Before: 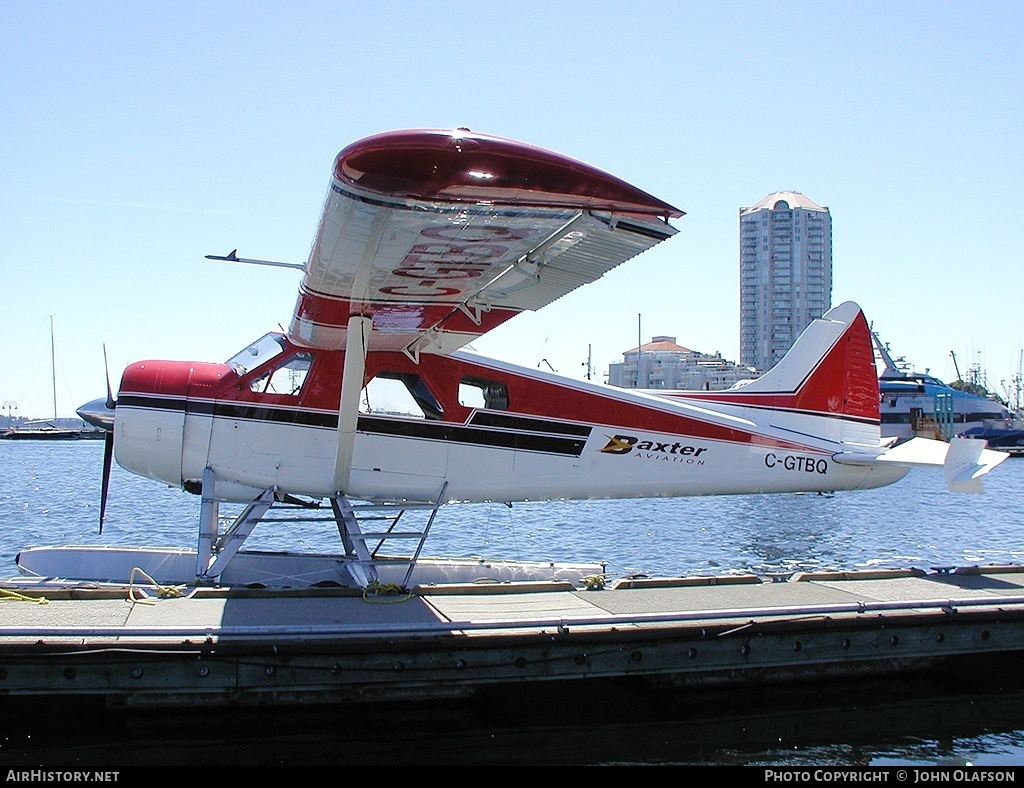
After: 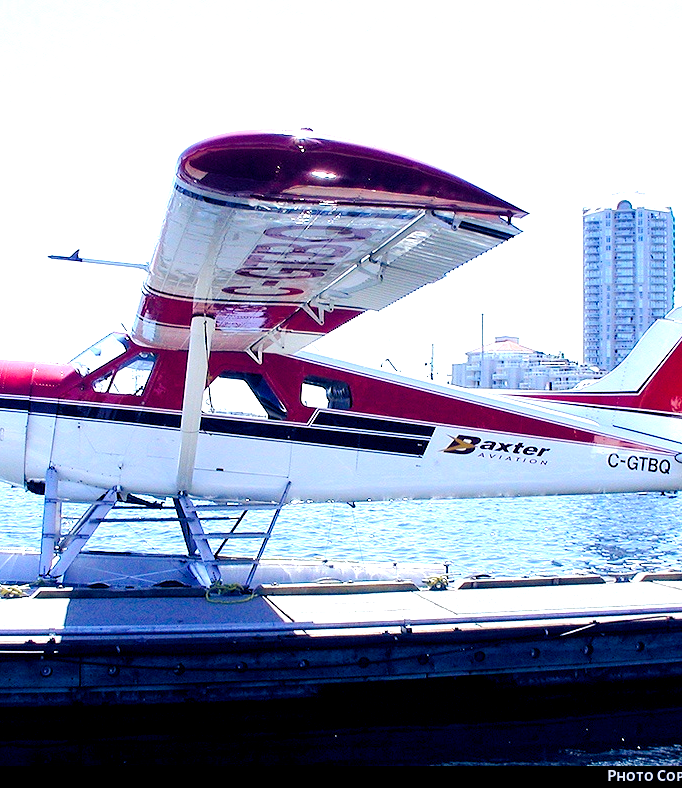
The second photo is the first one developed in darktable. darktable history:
exposure: black level correction 0, exposure 0.95 EV, compensate exposure bias true, compensate highlight preservation false
color balance rgb: shadows lift › luminance -41.13%, shadows lift › chroma 14.13%, shadows lift › hue 260°, power › luminance -3.76%, power › chroma 0.56%, power › hue 40.37°, highlights gain › luminance 16.81%, highlights gain › chroma 2.94%, highlights gain › hue 260°, global offset › luminance -0.29%, global offset › chroma 0.31%, global offset › hue 260°, perceptual saturation grading › global saturation 20%, perceptual saturation grading › highlights -13.92%, perceptual saturation grading › shadows 50%
crop: left 15.419%, right 17.914%
